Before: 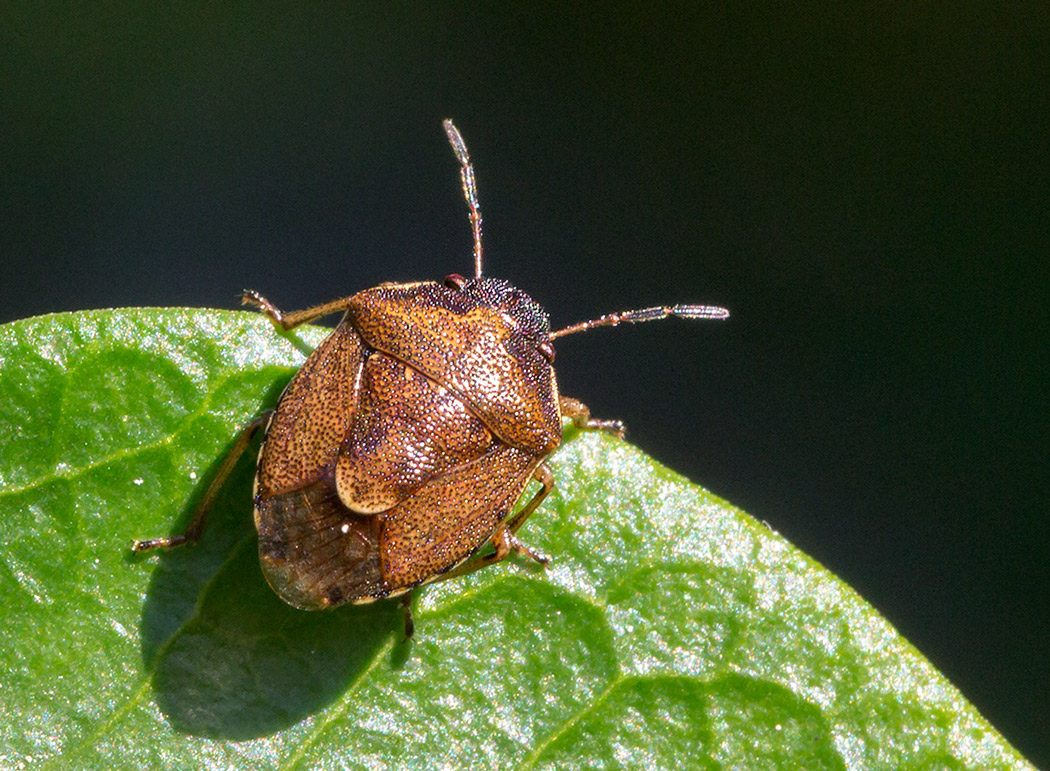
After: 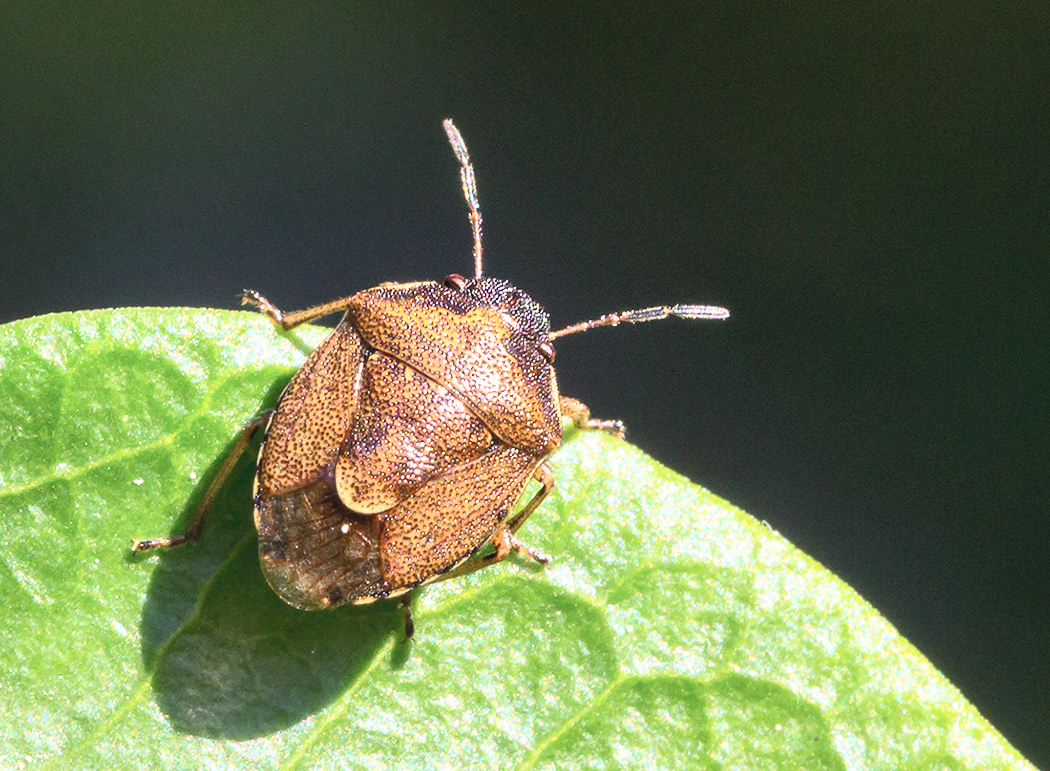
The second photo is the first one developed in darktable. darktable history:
contrast brightness saturation: contrast 0.389, brightness 0.532
